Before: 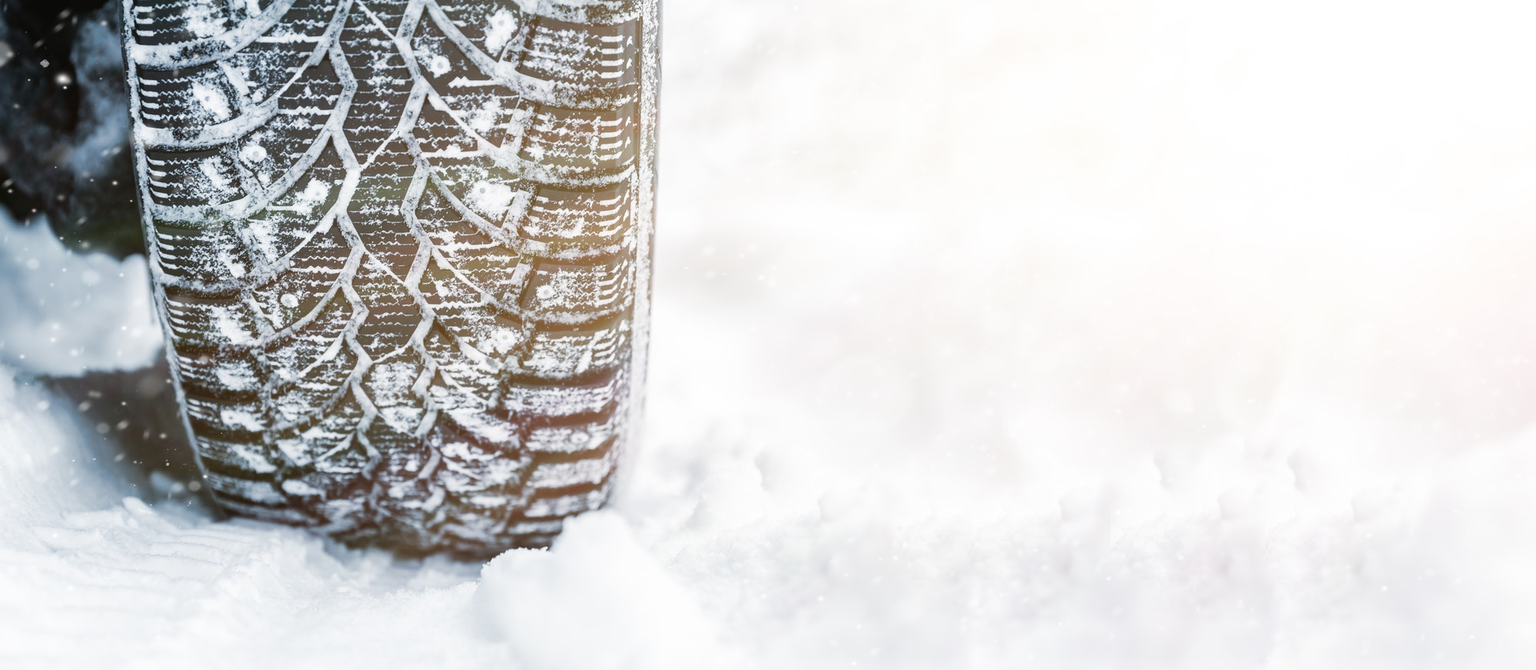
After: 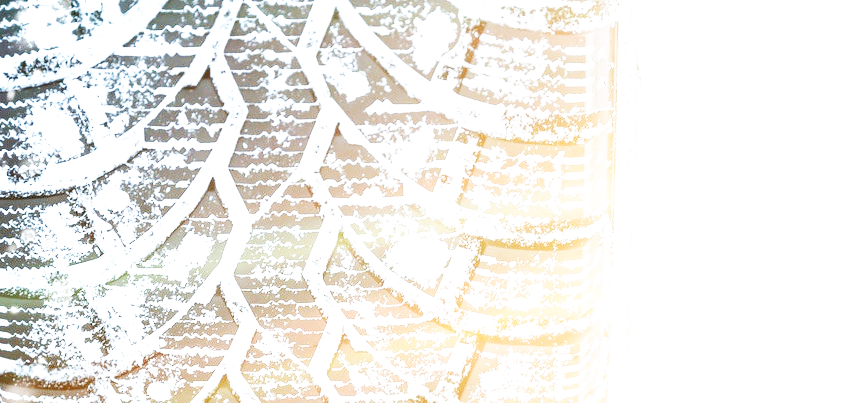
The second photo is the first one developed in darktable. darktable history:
crop and rotate: left 10.933%, top 0.051%, right 46.903%, bottom 53.677%
tone equalizer: smoothing diameter 25%, edges refinement/feathering 8.13, preserve details guided filter
base curve: curves: ch0 [(0, 0) (0.007, 0.004) (0.027, 0.03) (0.046, 0.07) (0.207, 0.54) (0.442, 0.872) (0.673, 0.972) (1, 1)], preserve colors none
exposure: black level correction 0, exposure 1.199 EV, compensate highlight preservation false
